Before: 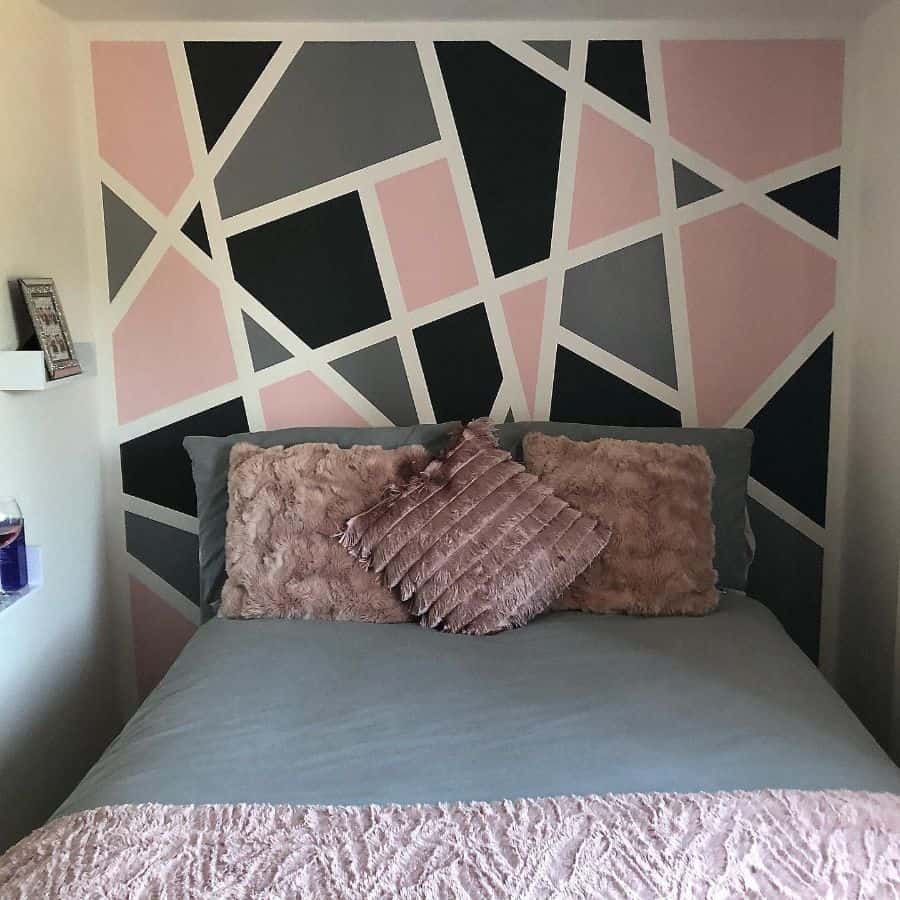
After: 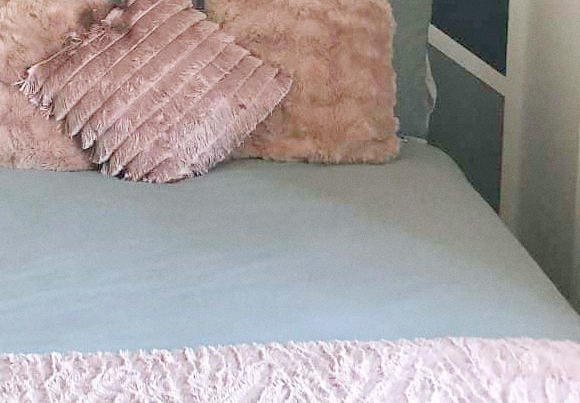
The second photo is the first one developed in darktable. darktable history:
crop and rotate: left 35.509%, top 50.238%, bottom 4.934%
grain: coarseness 0.09 ISO, strength 16.61%
color balance: mode lift, gamma, gain (sRGB)
color balance rgb: shadows lift › chroma 1%, shadows lift › hue 113°, highlights gain › chroma 0.2%, highlights gain › hue 333°, perceptual saturation grading › global saturation 20%, perceptual saturation grading › highlights -50%, perceptual saturation grading › shadows 25%, contrast -20%
global tonemap: drago (0.7, 100)
